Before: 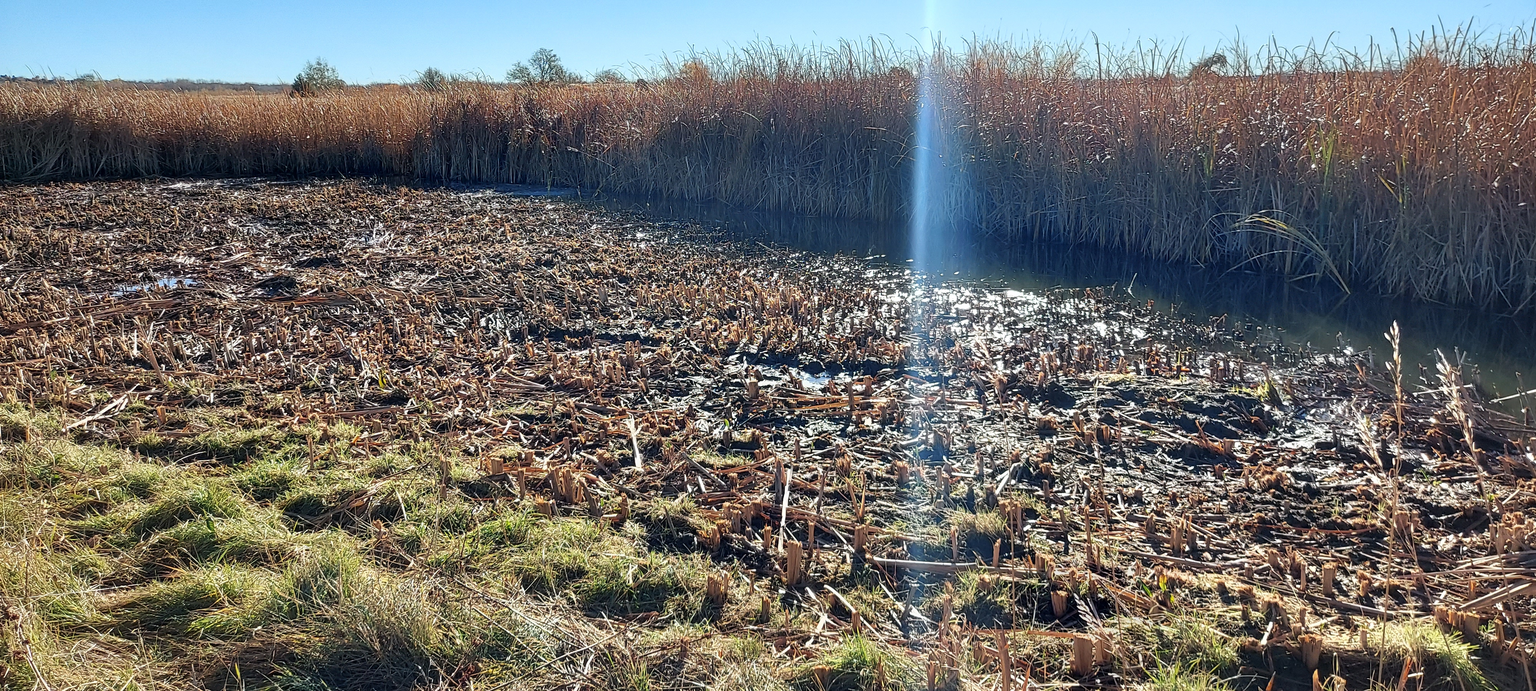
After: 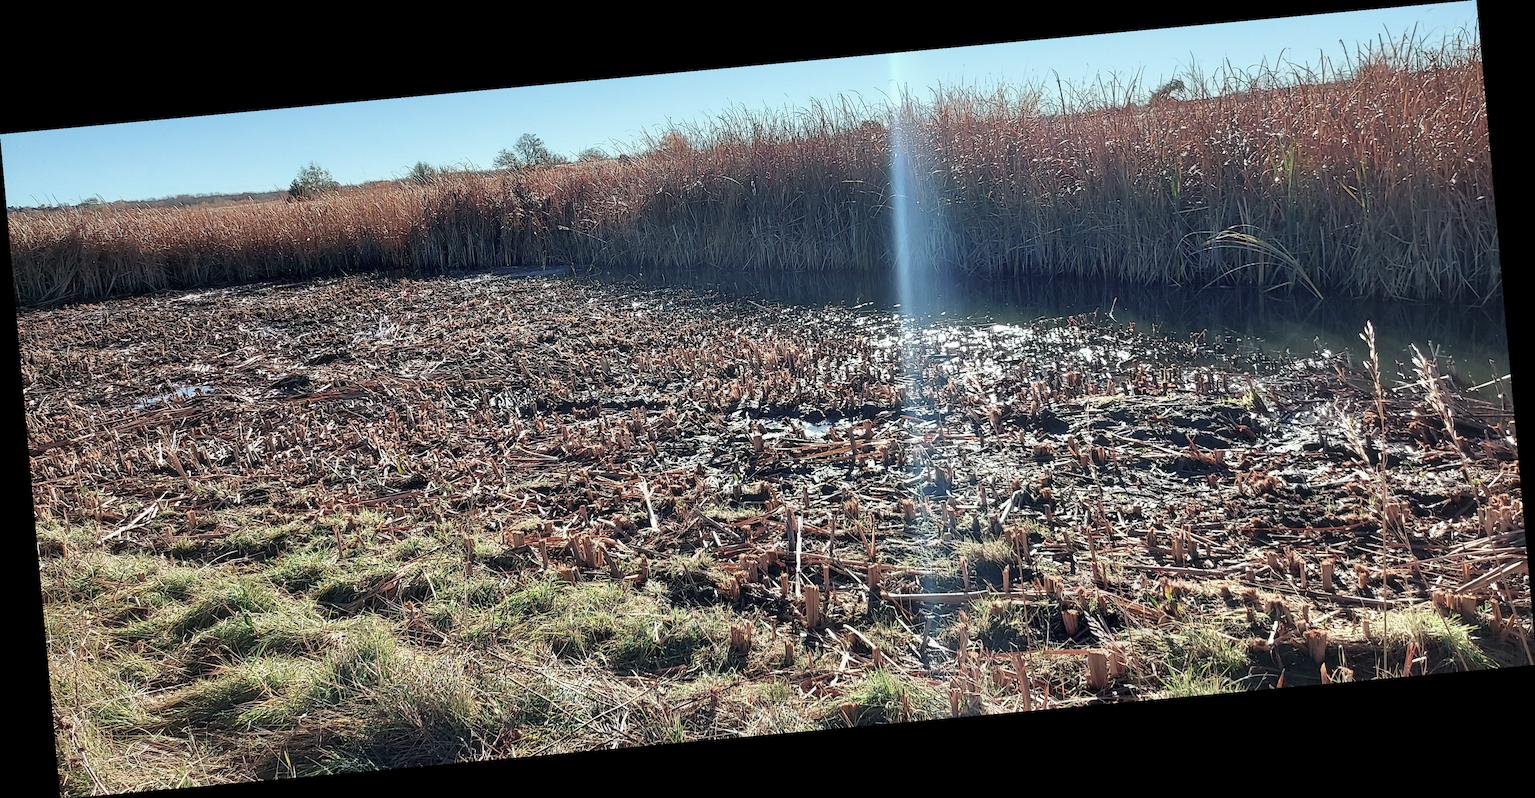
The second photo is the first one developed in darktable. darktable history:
rotate and perspective: rotation -5.2°, automatic cropping off
color contrast: blue-yellow contrast 0.7
